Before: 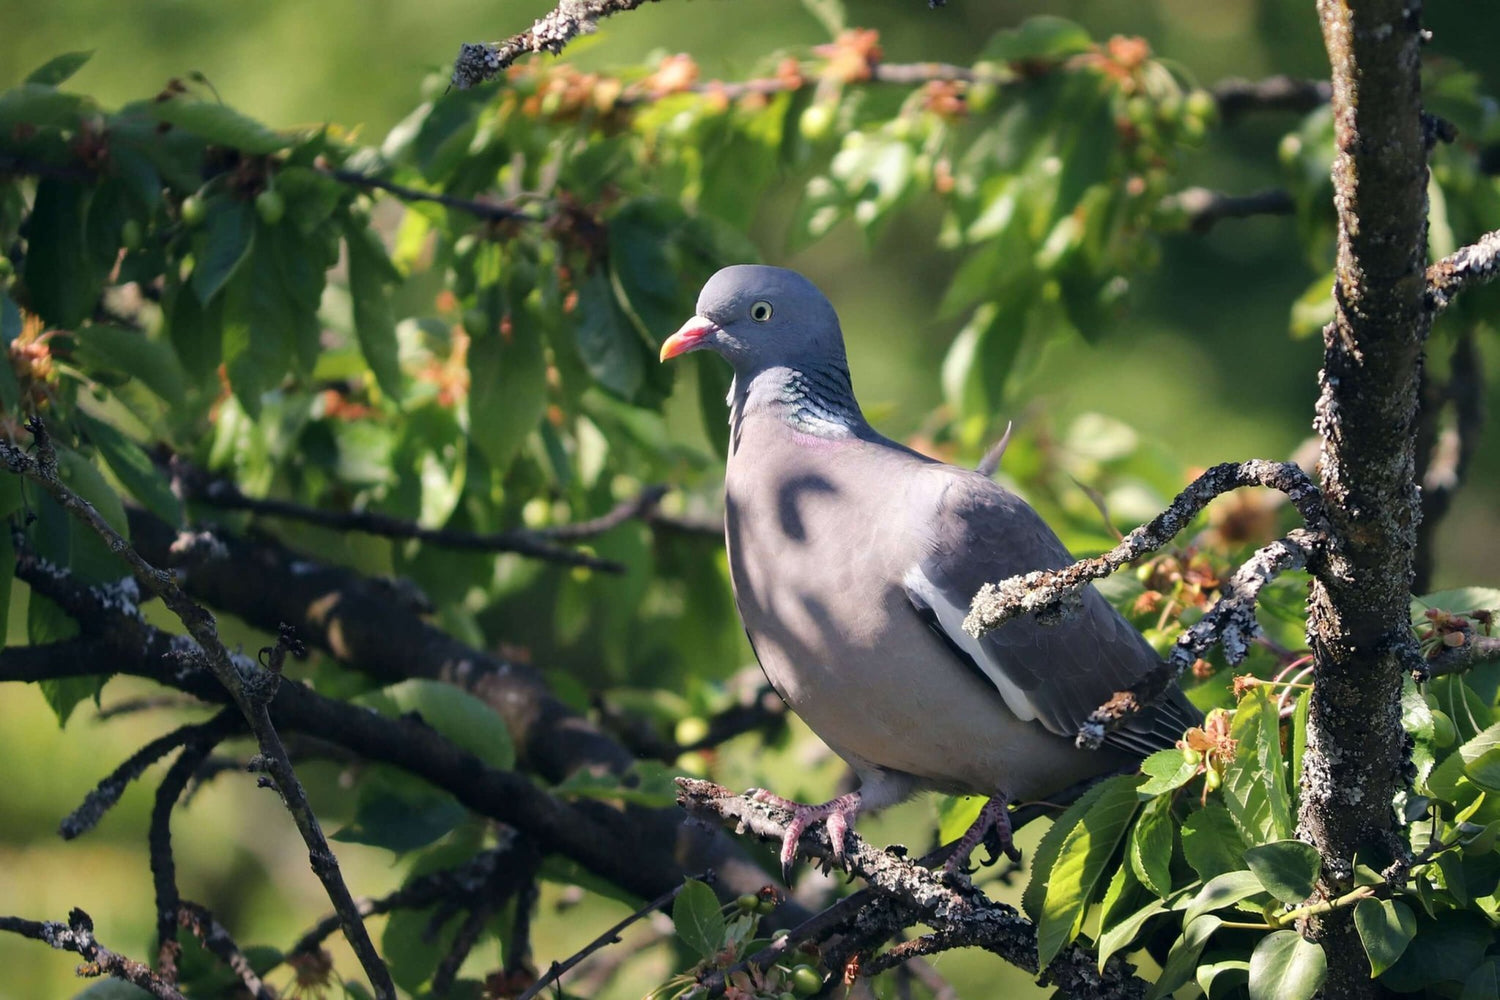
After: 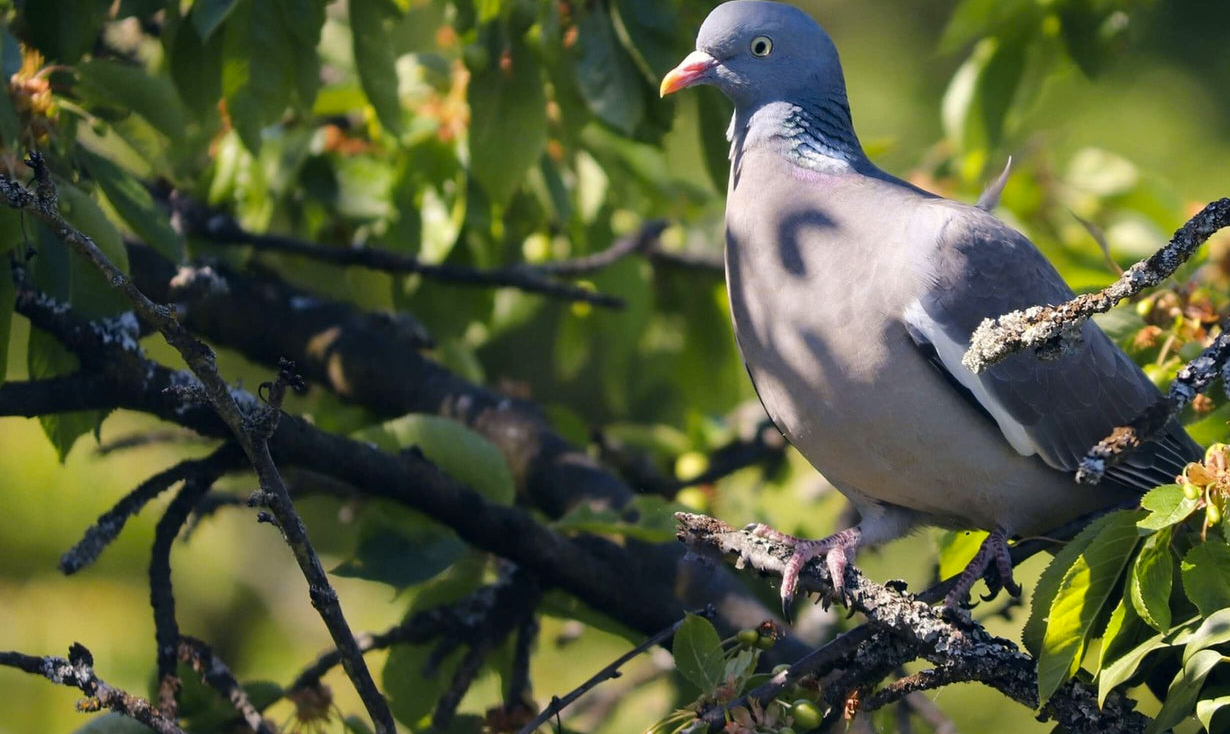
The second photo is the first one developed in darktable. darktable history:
crop: top 26.531%, right 17.959%
color contrast: green-magenta contrast 0.85, blue-yellow contrast 1.25, unbound 0
